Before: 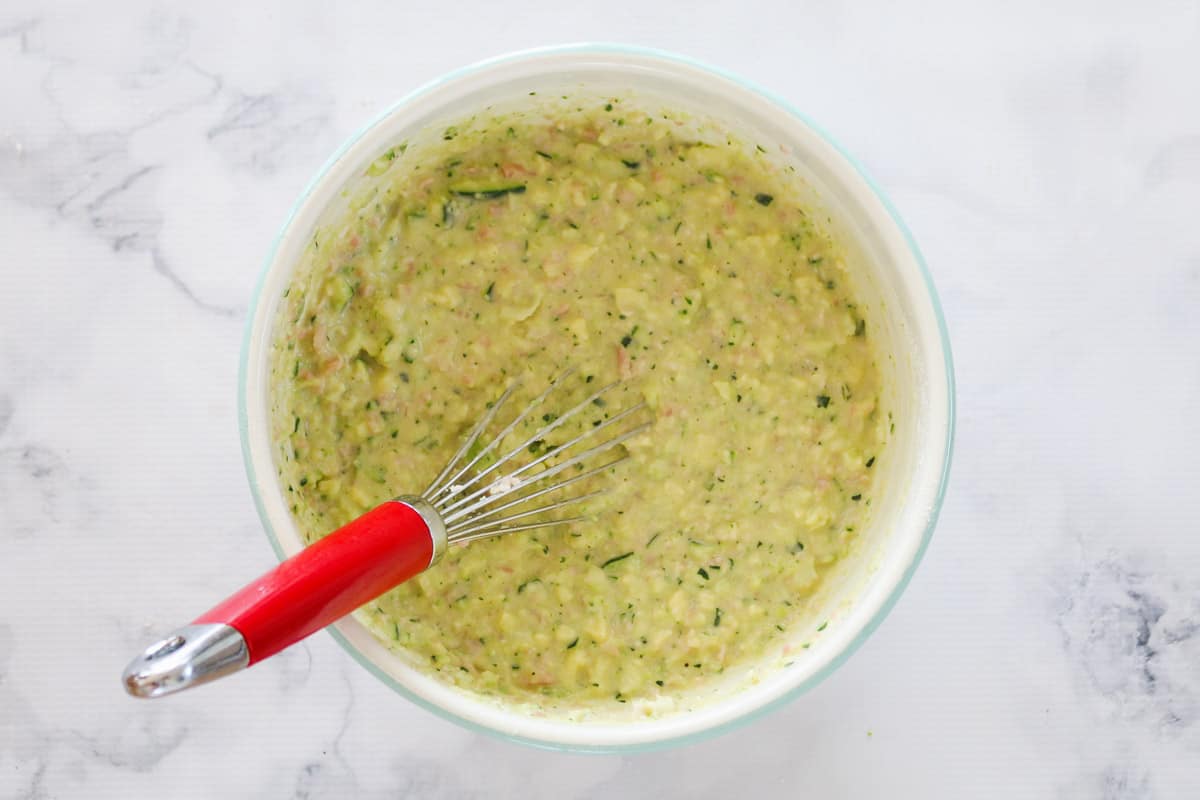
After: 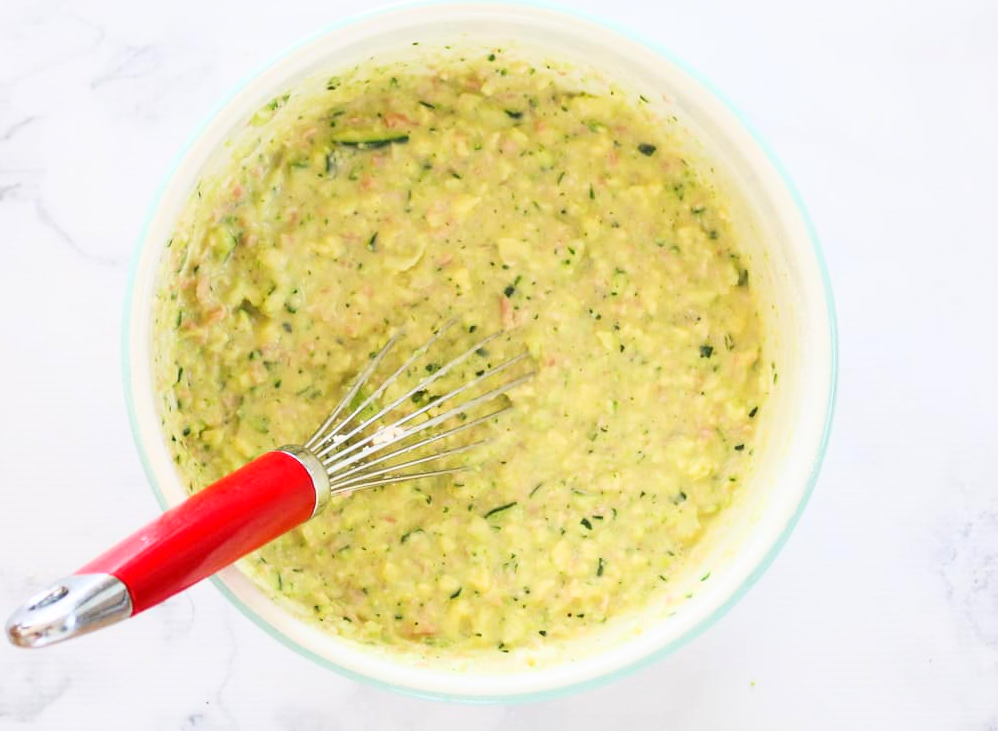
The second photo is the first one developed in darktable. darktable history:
crop: left 9.805%, top 6.264%, right 7.013%, bottom 2.297%
base curve: curves: ch0 [(0, 0) (0.579, 0.807) (1, 1)]
tone equalizer: -8 EV -0.559 EV
